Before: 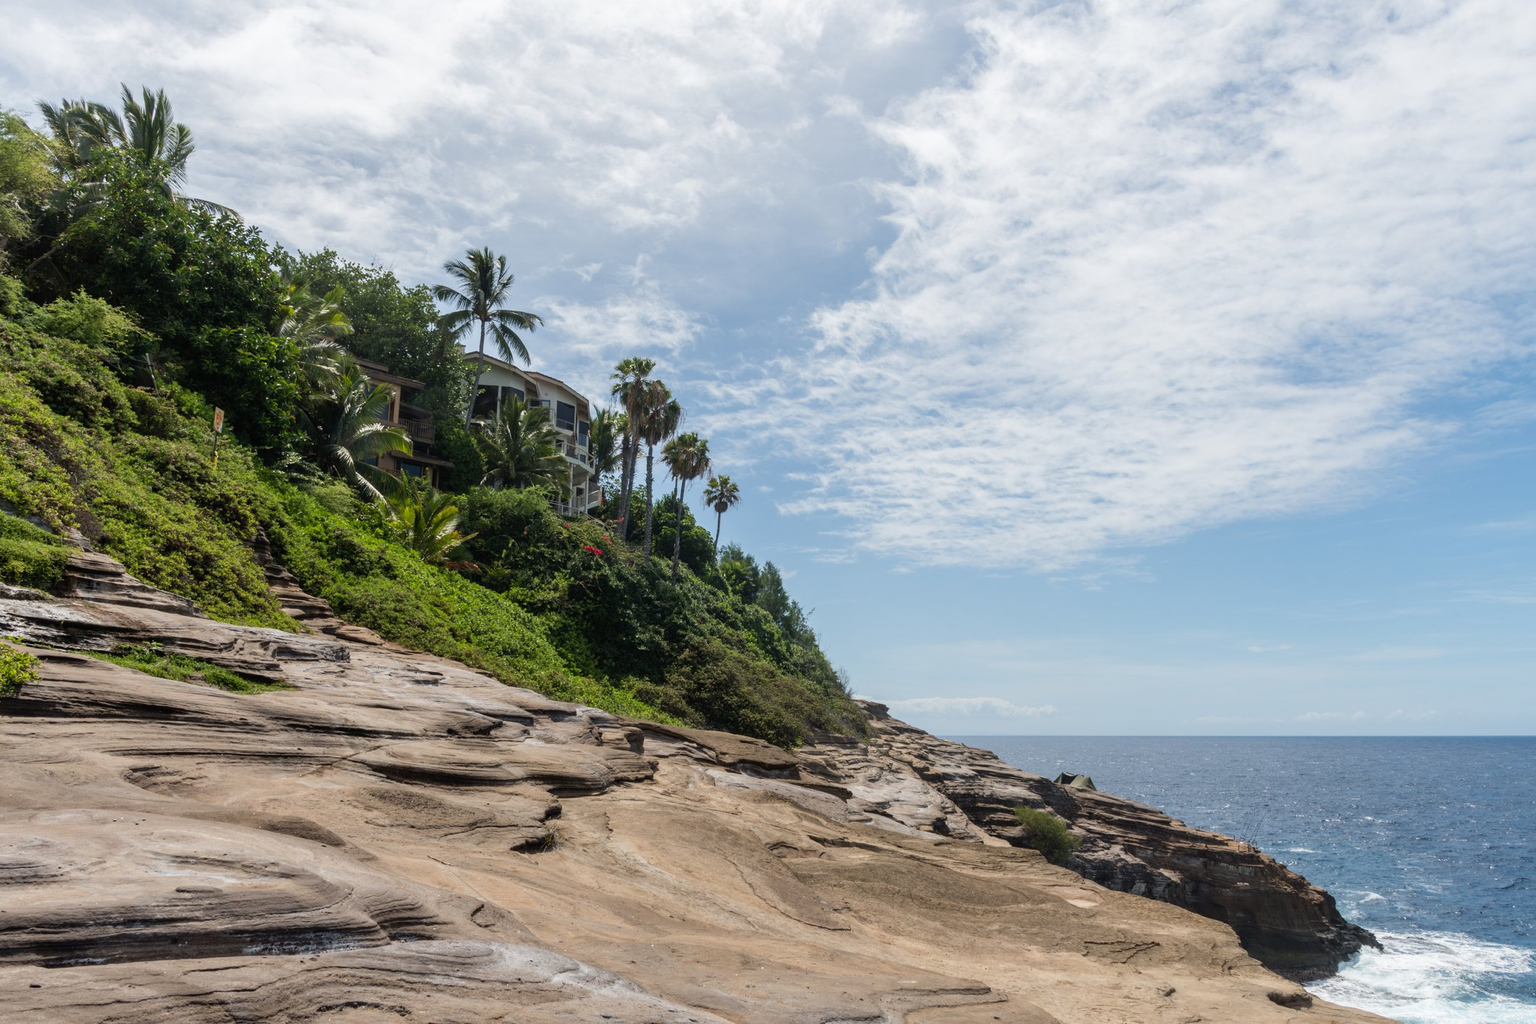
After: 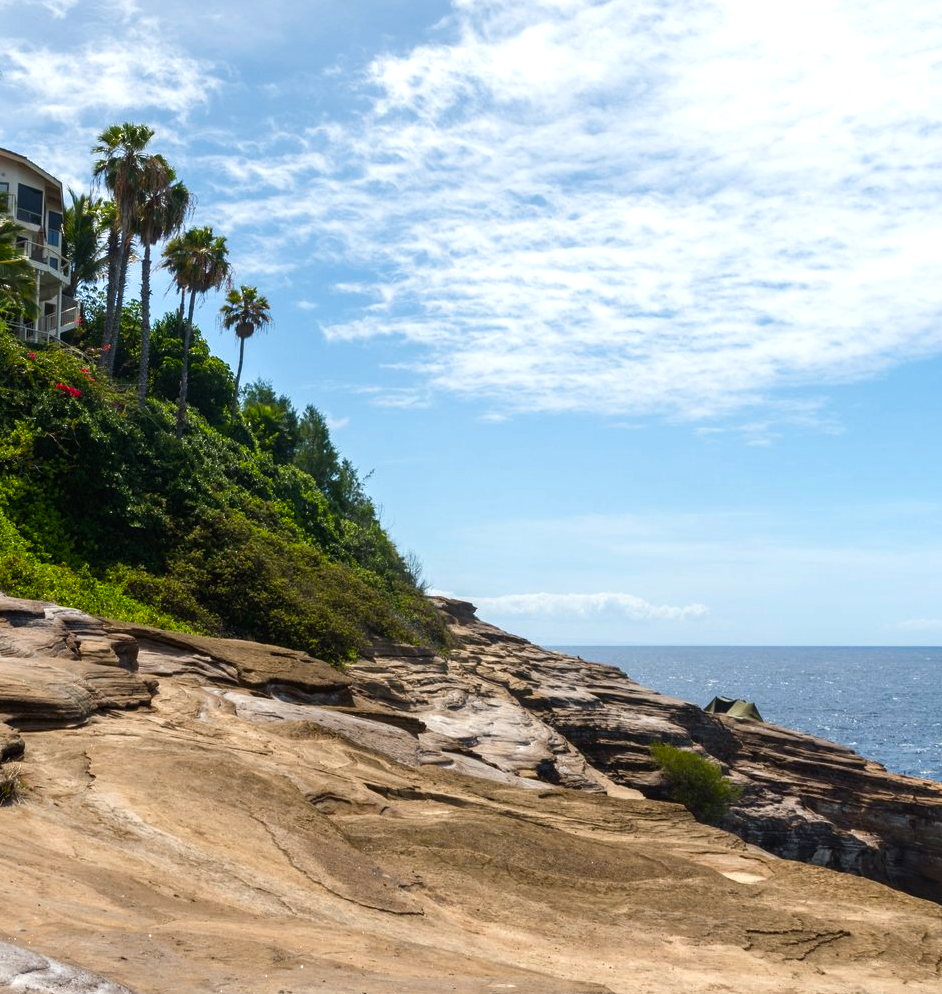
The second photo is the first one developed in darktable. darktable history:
crop: left 35.432%, top 26.233%, right 20.145%, bottom 3.432%
color balance rgb: linear chroma grading › global chroma 16.62%, perceptual saturation grading › highlights -8.63%, perceptual saturation grading › mid-tones 18.66%, perceptual saturation grading › shadows 28.49%, perceptual brilliance grading › highlights 14.22%, perceptual brilliance grading › shadows -18.96%, global vibrance 27.71%
